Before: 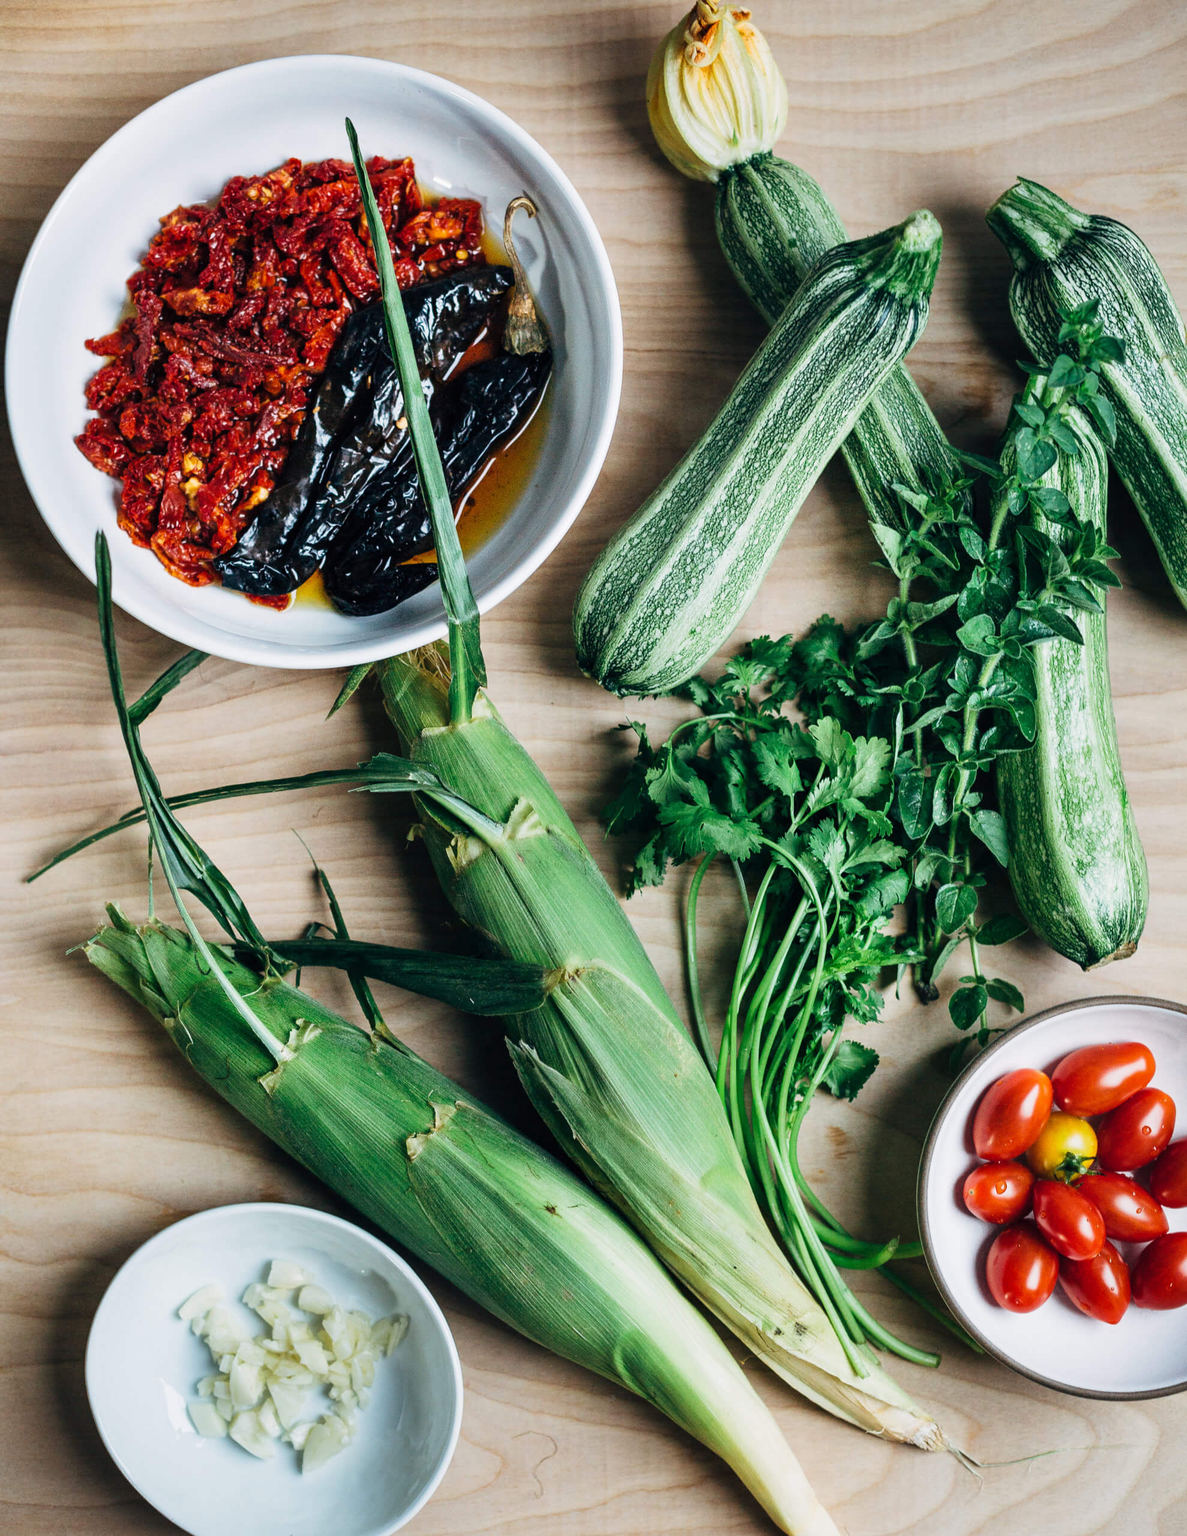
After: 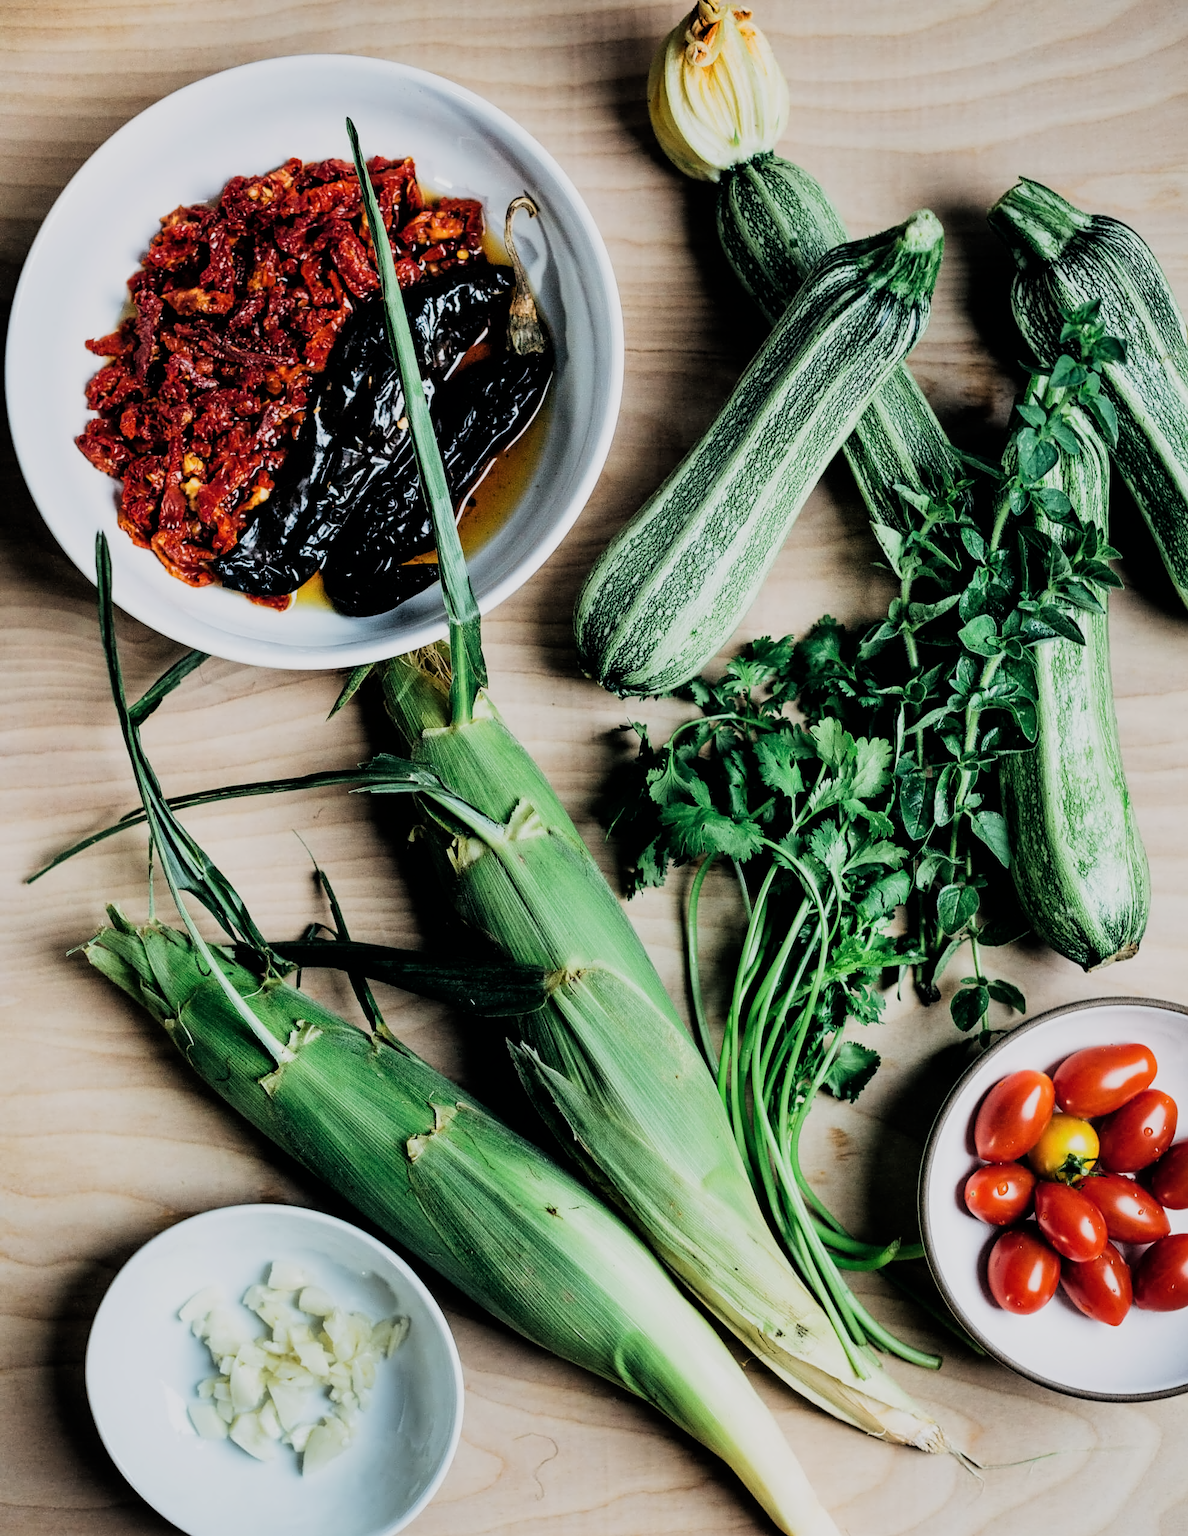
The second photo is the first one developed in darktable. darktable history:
filmic rgb: black relative exposure -5 EV, hardness 2.88, contrast 1.3, highlights saturation mix -30%
color balance rgb: global vibrance -1%, saturation formula JzAzBz (2021)
contrast equalizer: y [[0.5 ×4, 0.524, 0.59], [0.5 ×6], [0.5 ×6], [0, 0, 0, 0.01, 0.045, 0.012], [0, 0, 0, 0.044, 0.195, 0.131]]
crop: top 0.05%, bottom 0.098%
